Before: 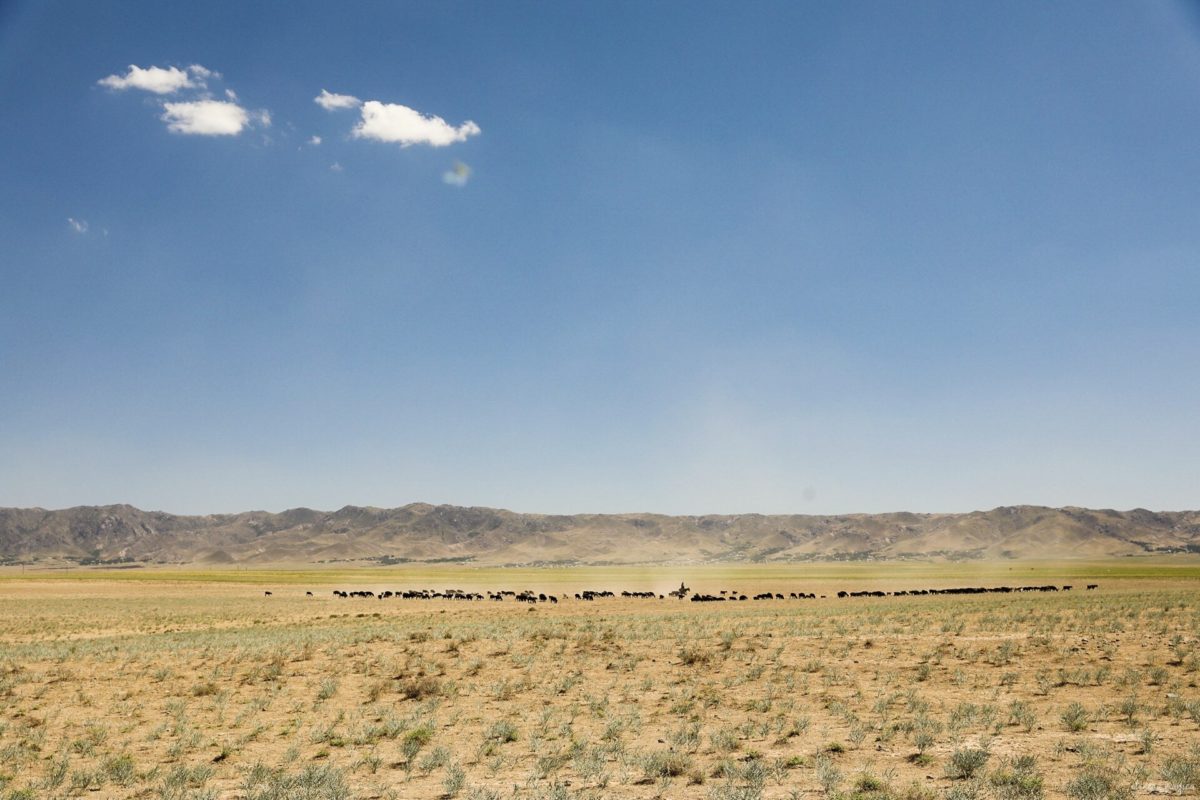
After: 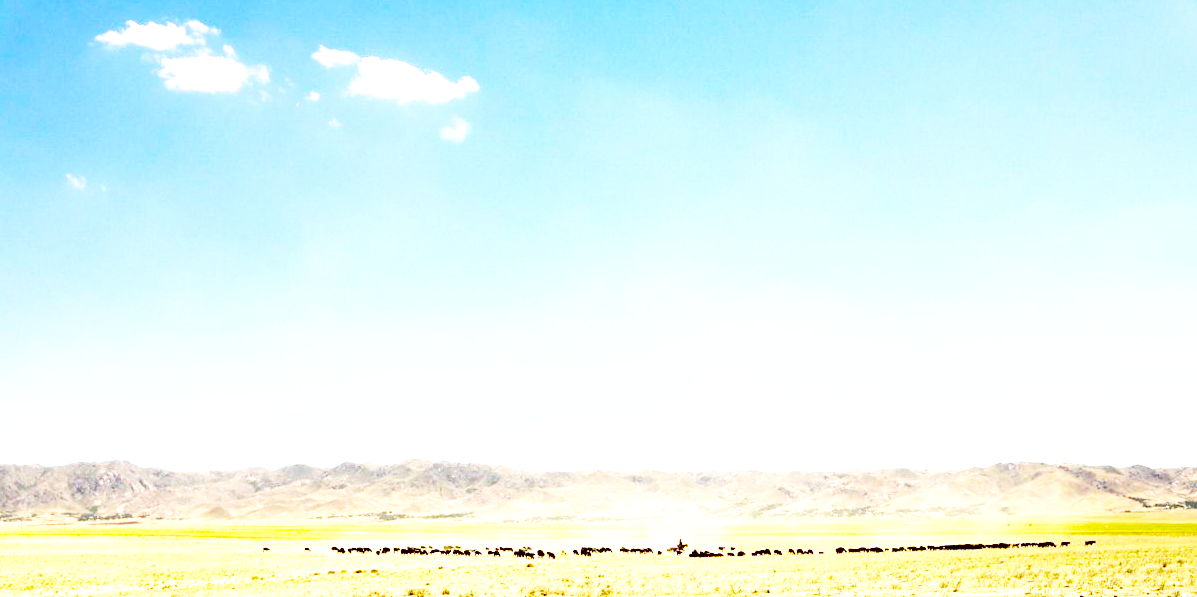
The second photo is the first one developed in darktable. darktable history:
base curve: curves: ch0 [(0, 0.003) (0.001, 0.002) (0.006, 0.004) (0.02, 0.022) (0.048, 0.086) (0.094, 0.234) (0.162, 0.431) (0.258, 0.629) (0.385, 0.8) (0.548, 0.918) (0.751, 0.988) (1, 1)], preserve colors none
exposure: black level correction 0, exposure 1.2 EV, compensate highlight preservation false
shadows and highlights: soften with gaussian
crop: left 0.237%, top 5.54%, bottom 19.79%
contrast brightness saturation: contrast 0.072, brightness 0.076, saturation 0.176
